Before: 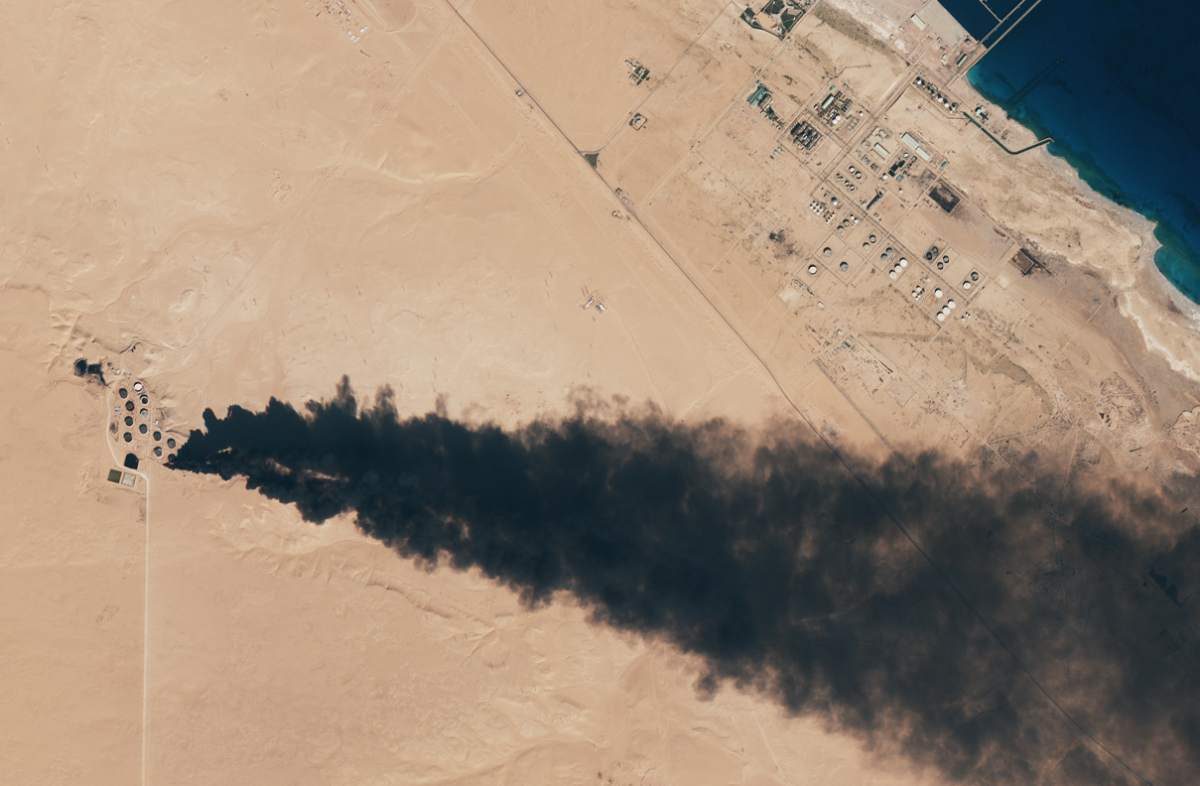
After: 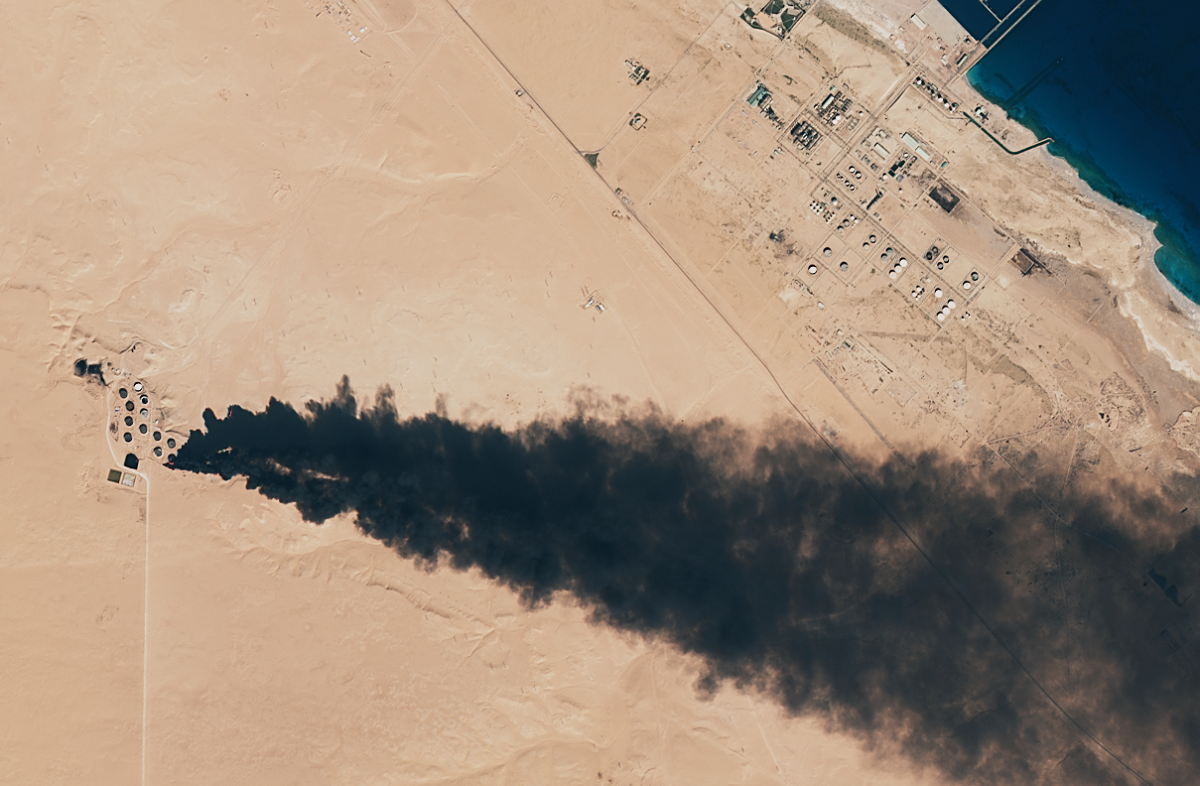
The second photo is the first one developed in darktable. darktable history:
sigmoid: contrast 1.22, skew 0.65
sharpen: on, module defaults
contrast brightness saturation: contrast 0.1, brightness 0.03, saturation 0.09
